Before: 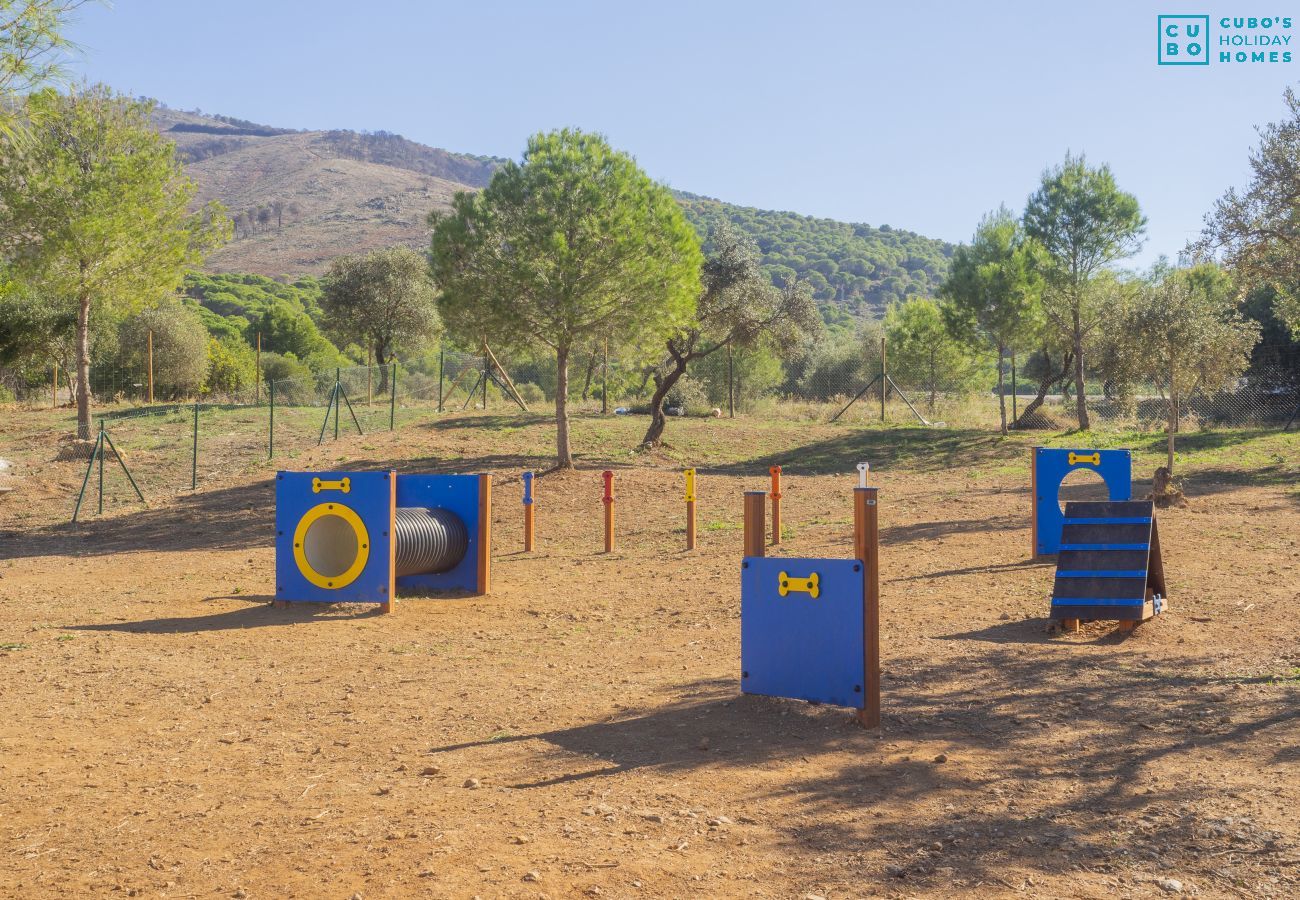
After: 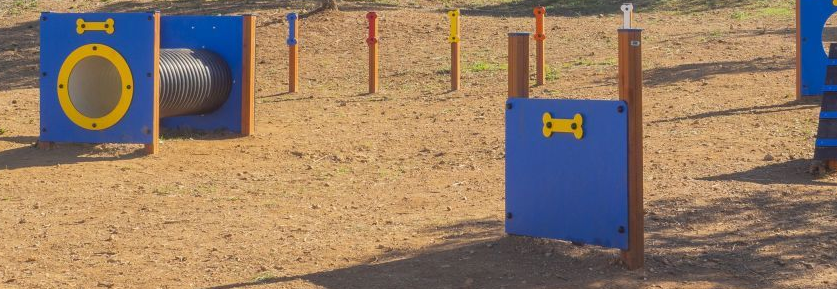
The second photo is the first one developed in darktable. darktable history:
crop: left 18.227%, top 51.001%, right 17.356%, bottom 16.802%
tone equalizer: -7 EV 0.187 EV, -6 EV 0.083 EV, -5 EV 0.096 EV, -4 EV 0.036 EV, -2 EV -0.02 EV, -1 EV -0.047 EV, +0 EV -0.045 EV, edges refinement/feathering 500, mask exposure compensation -1.57 EV, preserve details no
